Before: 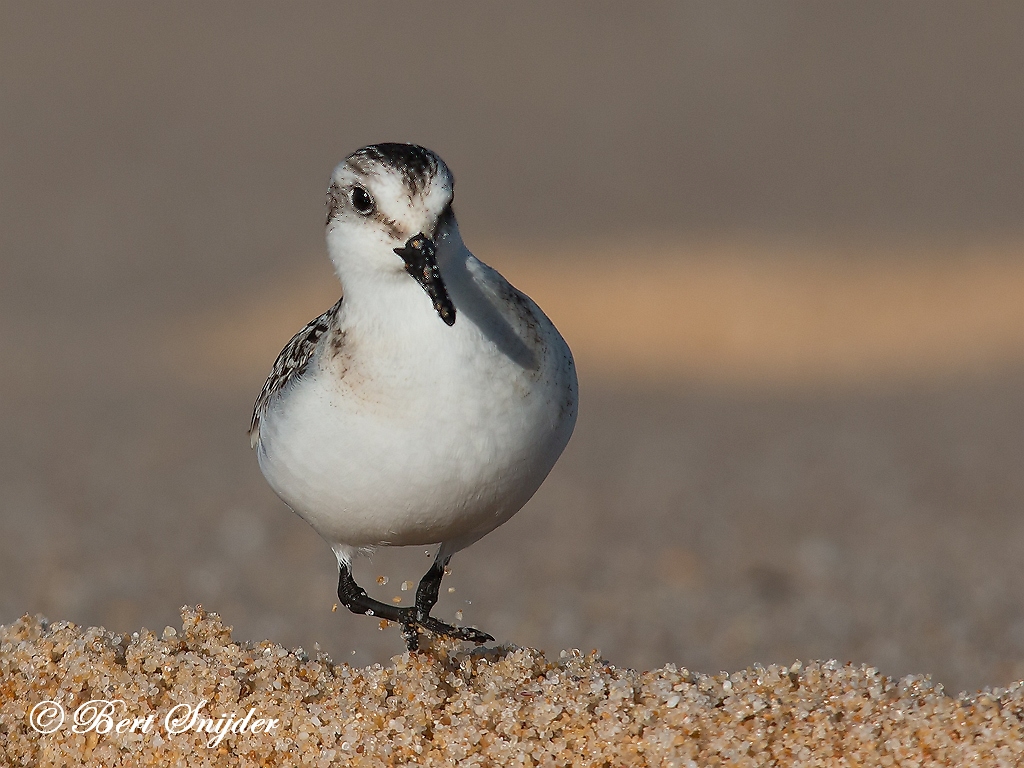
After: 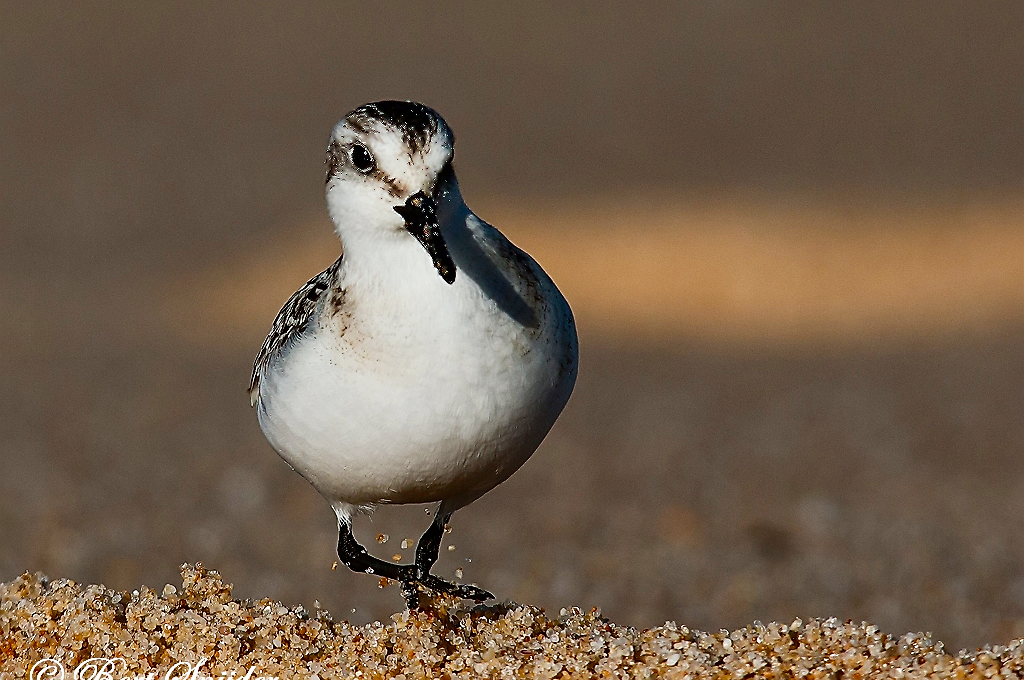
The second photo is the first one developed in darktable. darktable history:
crop and rotate: top 5.469%, bottom 5.953%
contrast brightness saturation: contrast 0.127, brightness -0.243, saturation 0.148
tone curve: curves: ch0 [(0, 0) (0.051, 0.027) (0.096, 0.071) (0.219, 0.248) (0.428, 0.52) (0.596, 0.713) (0.727, 0.823) (0.859, 0.924) (1, 1)]; ch1 [(0, 0) (0.1, 0.038) (0.318, 0.221) (0.413, 0.325) (0.454, 0.41) (0.493, 0.478) (0.503, 0.501) (0.516, 0.515) (0.548, 0.575) (0.561, 0.596) (0.594, 0.647) (0.666, 0.701) (1, 1)]; ch2 [(0, 0) (0.453, 0.44) (0.479, 0.476) (0.504, 0.5) (0.52, 0.526) (0.557, 0.585) (0.583, 0.608) (0.824, 0.815) (1, 1)], preserve colors none
sharpen: on, module defaults
